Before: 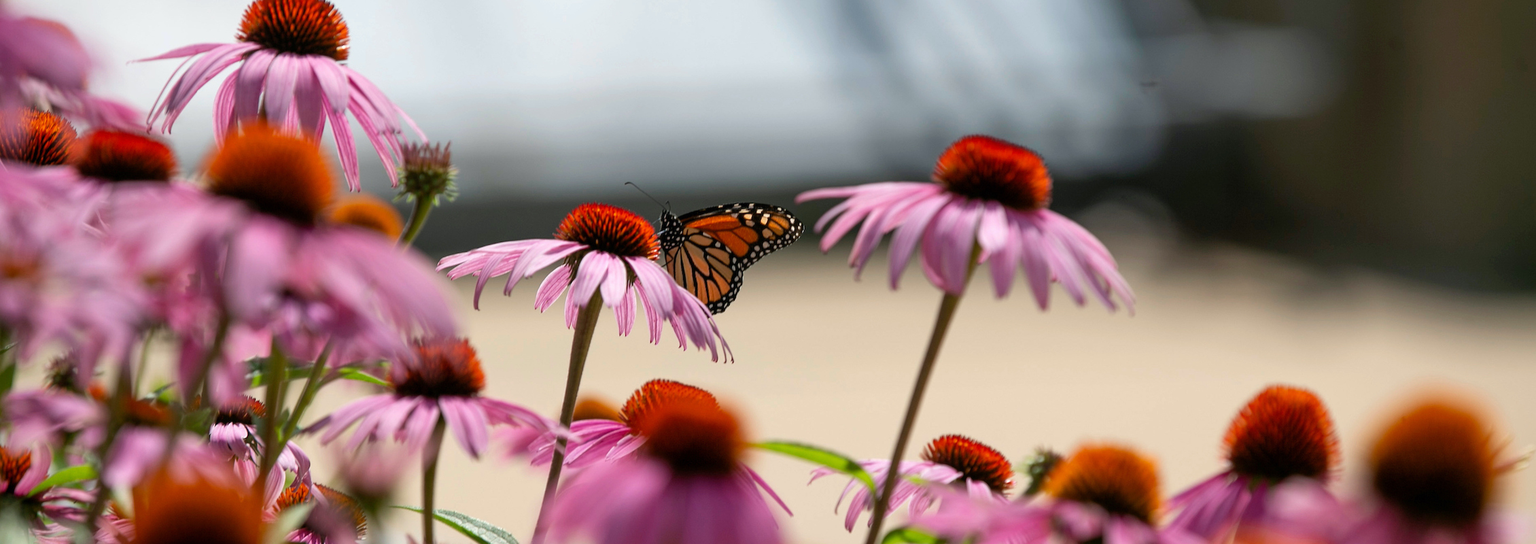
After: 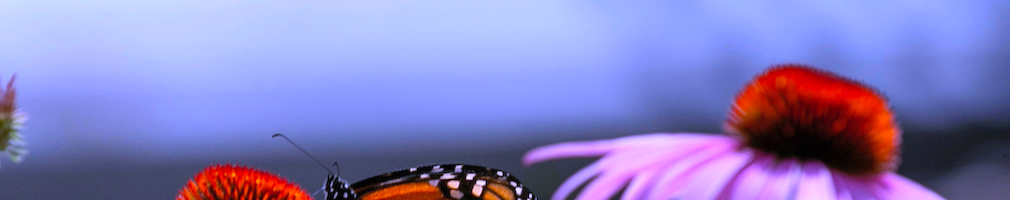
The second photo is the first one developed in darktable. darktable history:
white balance: red 0.98, blue 1.61
crop: left 28.64%, top 16.832%, right 26.637%, bottom 58.055%
contrast brightness saturation: contrast 0.03, brightness 0.06, saturation 0.13
